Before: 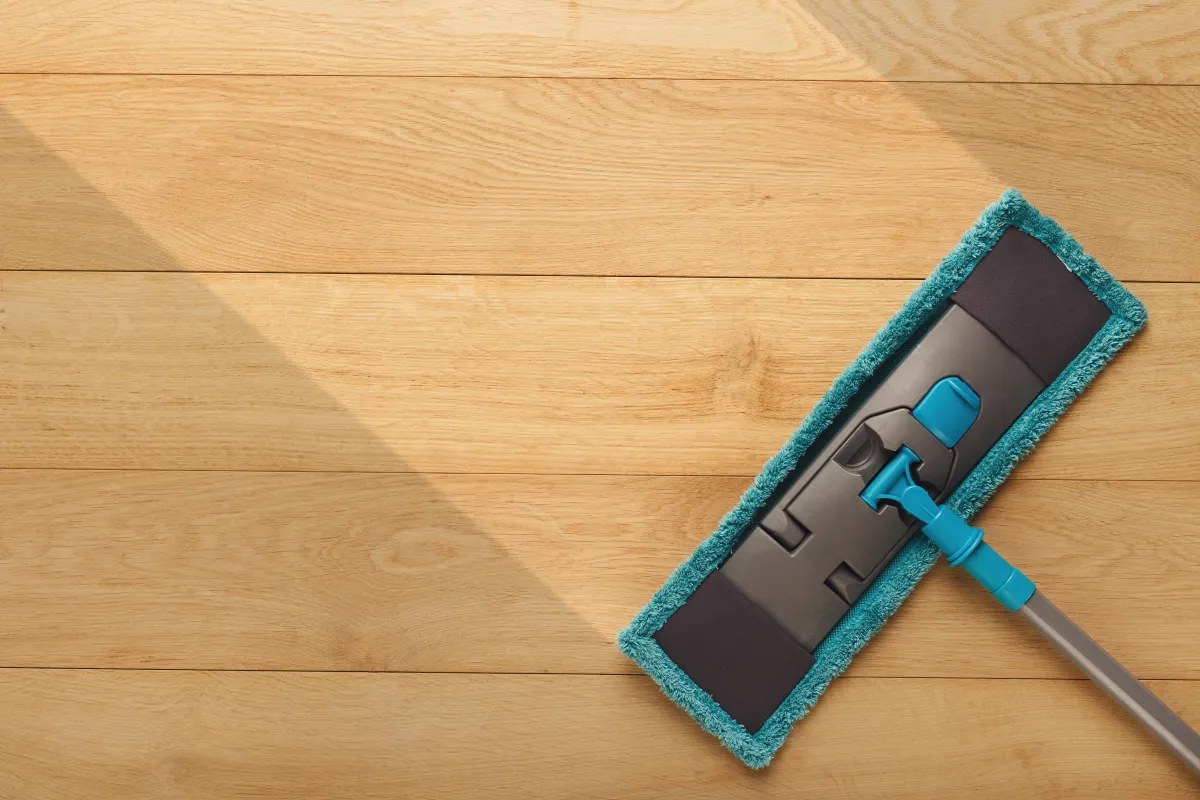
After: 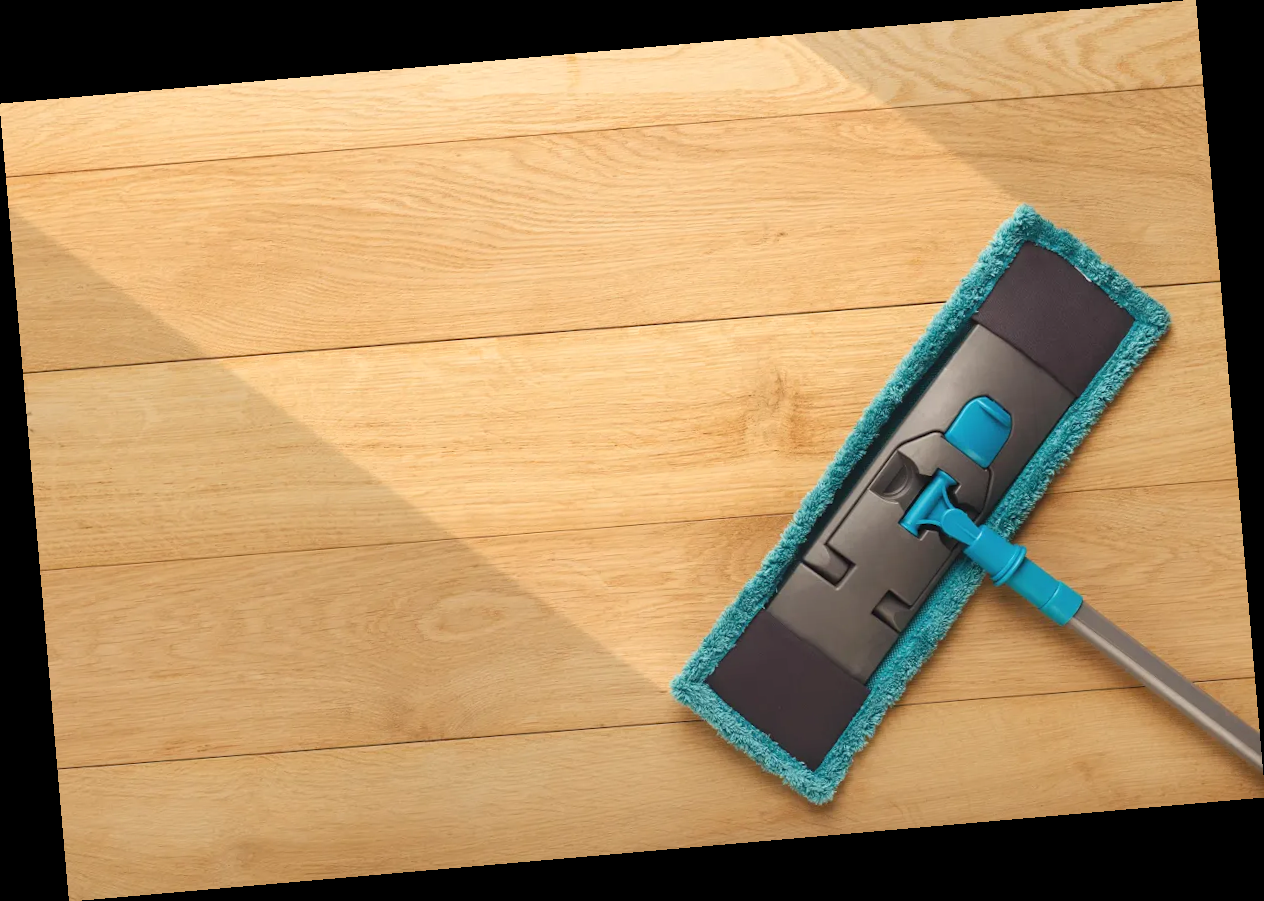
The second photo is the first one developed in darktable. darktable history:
exposure: exposure 0.207 EV, compensate highlight preservation false
rotate and perspective: rotation -4.98°, automatic cropping off
